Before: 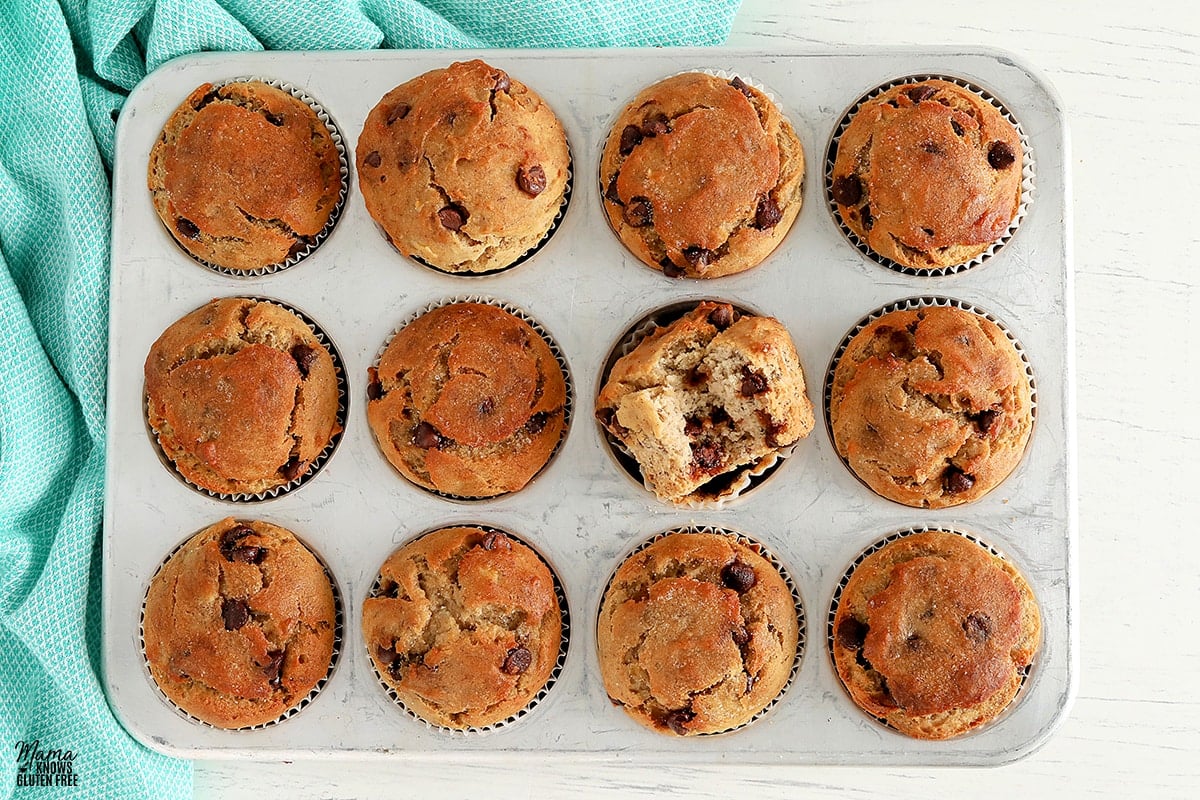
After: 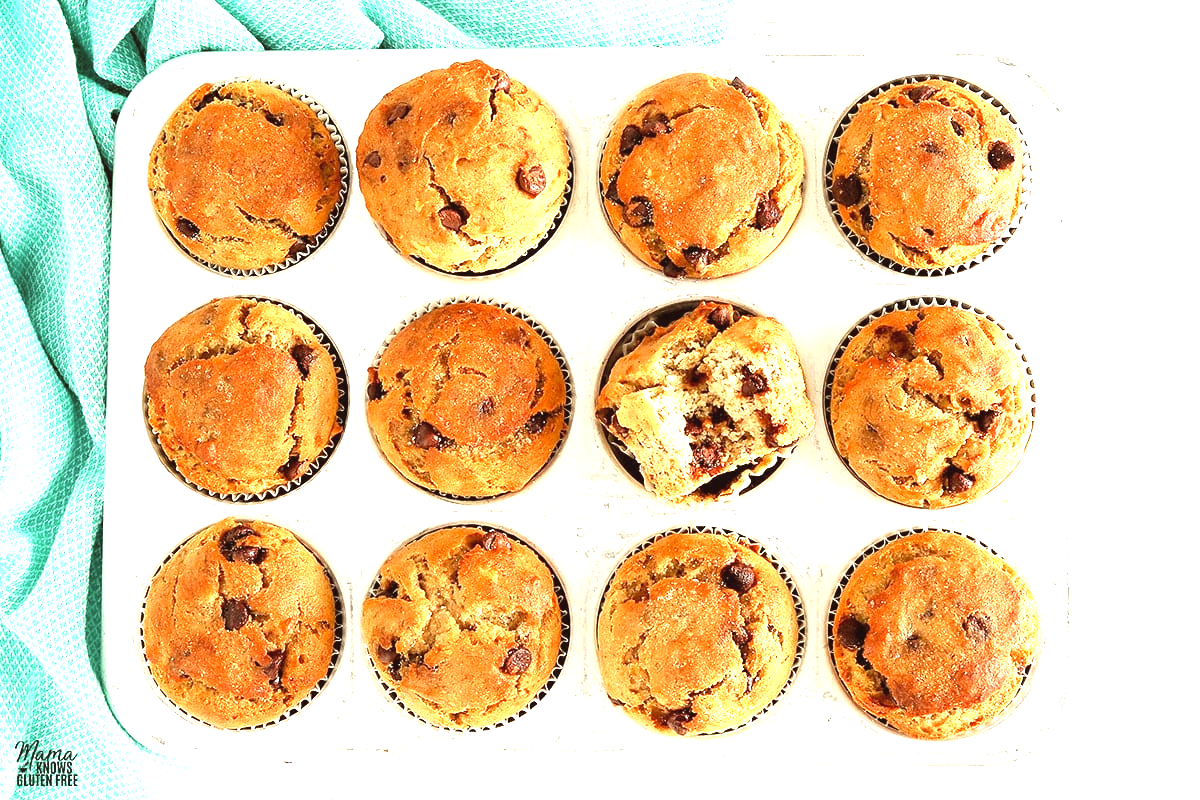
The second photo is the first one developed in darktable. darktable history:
exposure: black level correction 0, exposure 1.6 EV, compensate exposure bias true, compensate highlight preservation false
color balance: lift [1.005, 1.002, 0.998, 0.998], gamma [1, 1.021, 1.02, 0.979], gain [0.923, 1.066, 1.056, 0.934]
